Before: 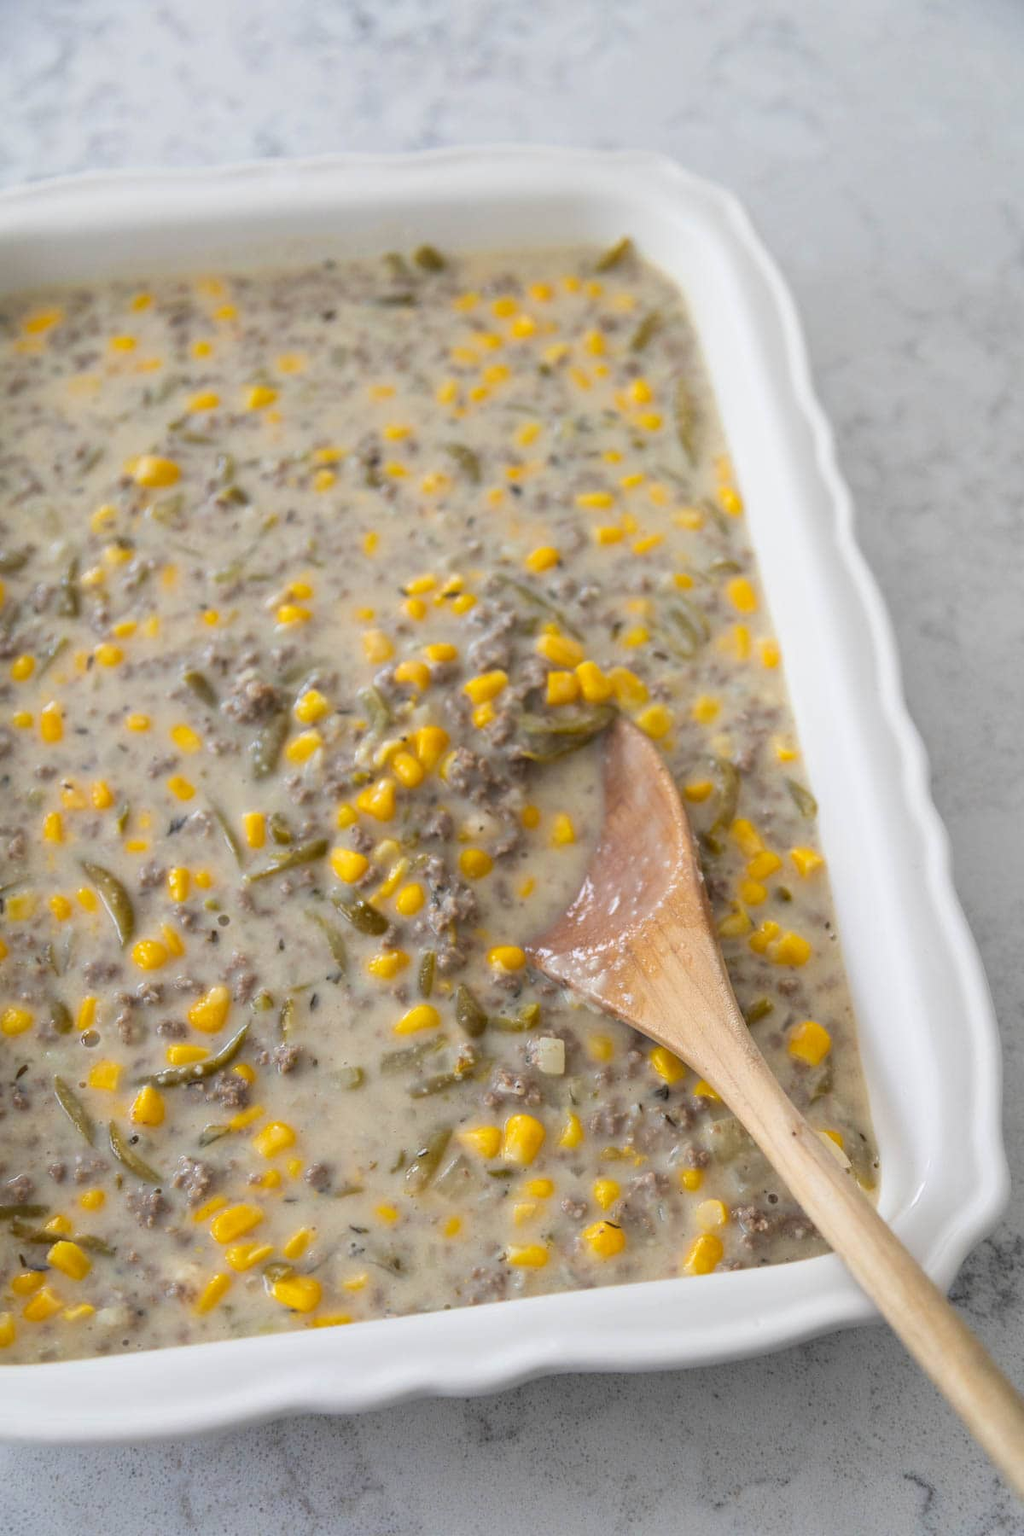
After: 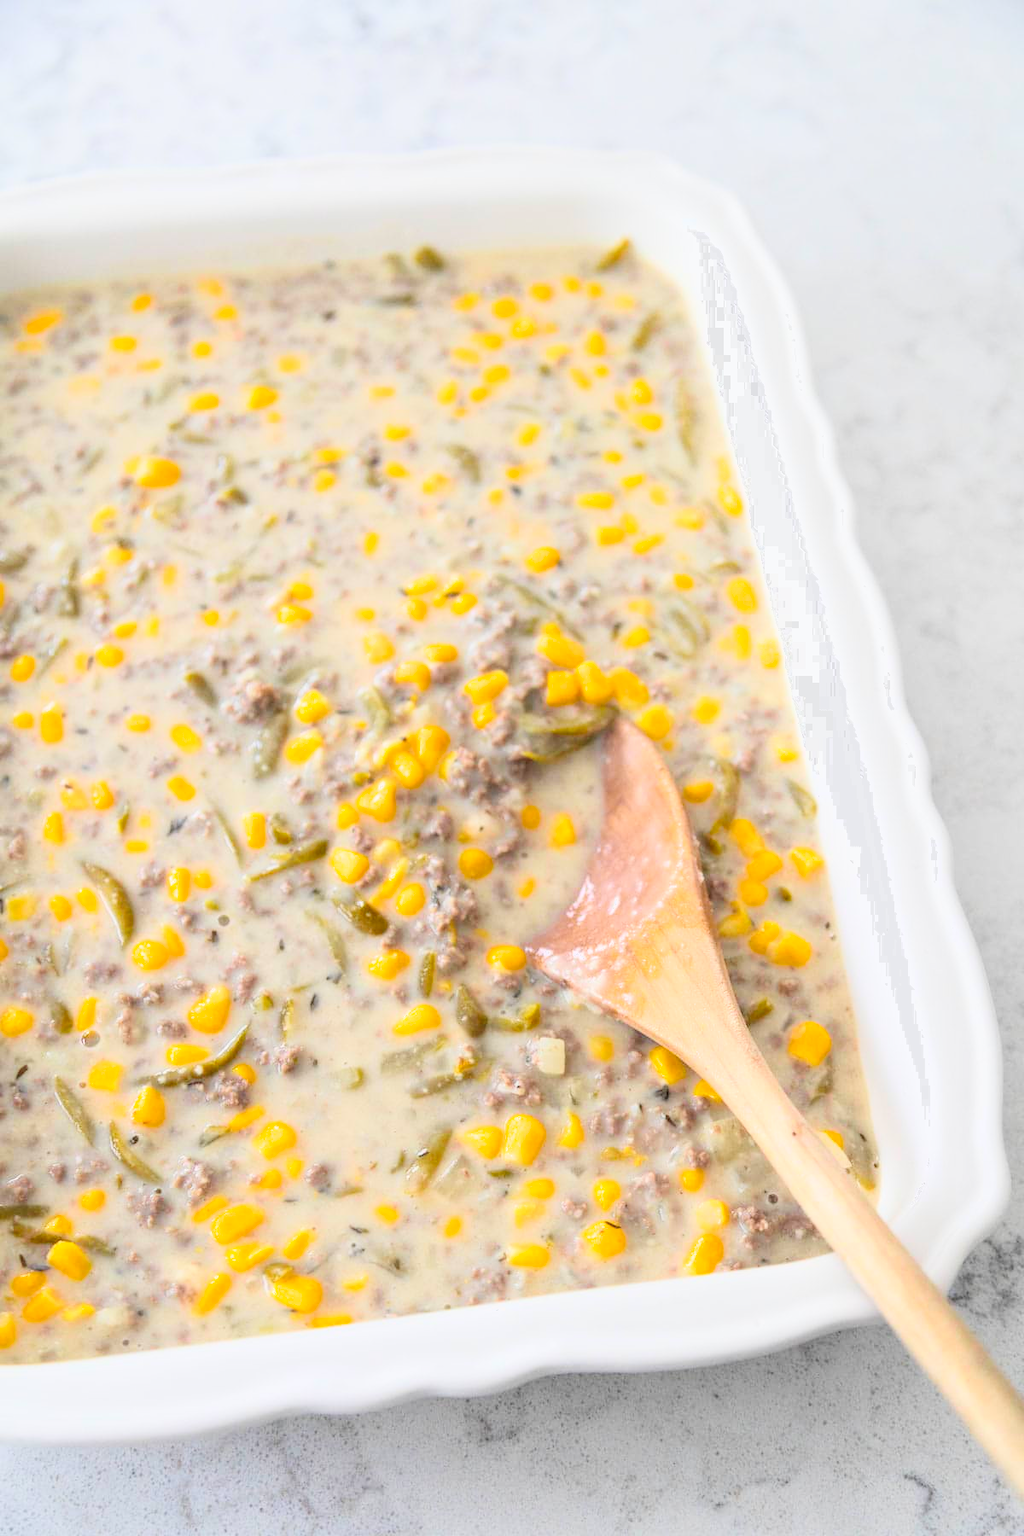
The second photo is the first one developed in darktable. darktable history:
tone curve: curves: ch0 [(0, 0.003) (0.117, 0.101) (0.257, 0.246) (0.408, 0.432) (0.632, 0.716) (0.795, 0.884) (1, 1)]; ch1 [(0, 0) (0.227, 0.197) (0.405, 0.421) (0.501, 0.501) (0.522, 0.526) (0.546, 0.564) (0.589, 0.602) (0.696, 0.761) (0.976, 0.992)]; ch2 [(0, 0) (0.208, 0.176) (0.377, 0.38) (0.5, 0.5) (0.537, 0.534) (0.571, 0.577) (0.627, 0.64) (0.698, 0.76) (1, 1)], color space Lab, independent channels, preserve colors none
exposure: black level correction 0, exposure 1.001 EV, compensate highlight preservation false
filmic rgb: middle gray luminance 18.28%, black relative exposure -10.52 EV, white relative exposure 3.4 EV, target black luminance 0%, hardness 6.01, latitude 98.15%, contrast 0.841, shadows ↔ highlights balance 0.361%, color science v6 (2022)
